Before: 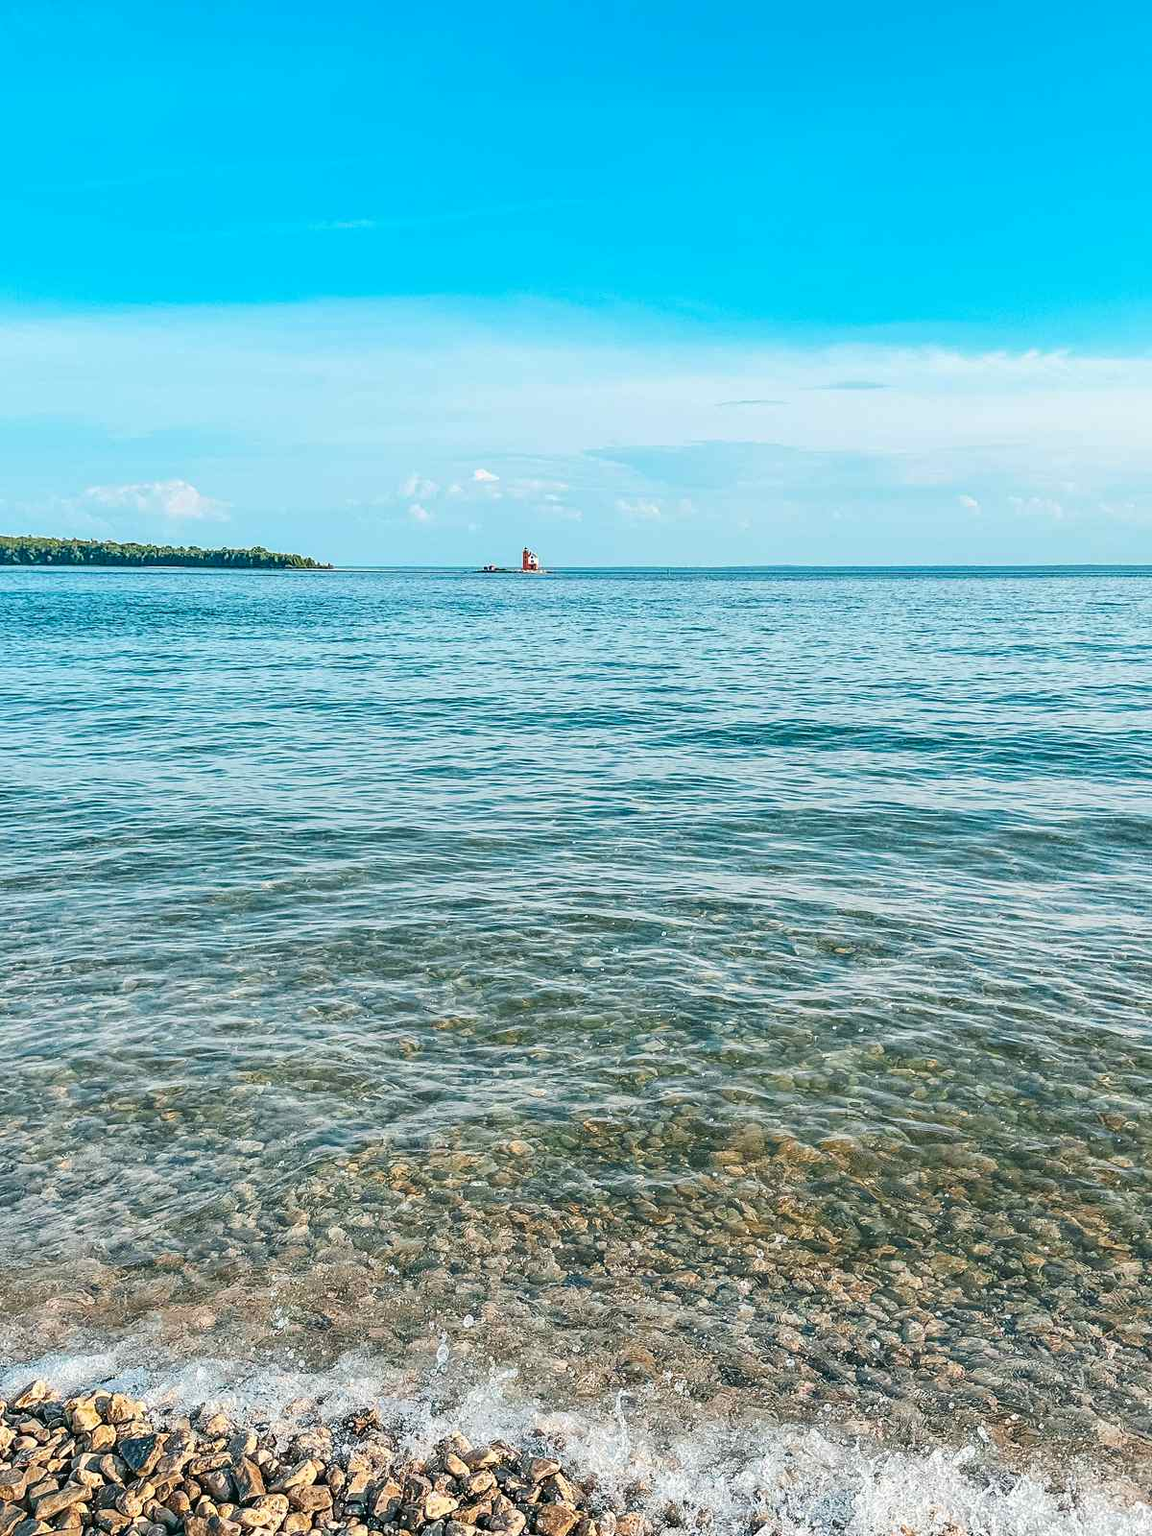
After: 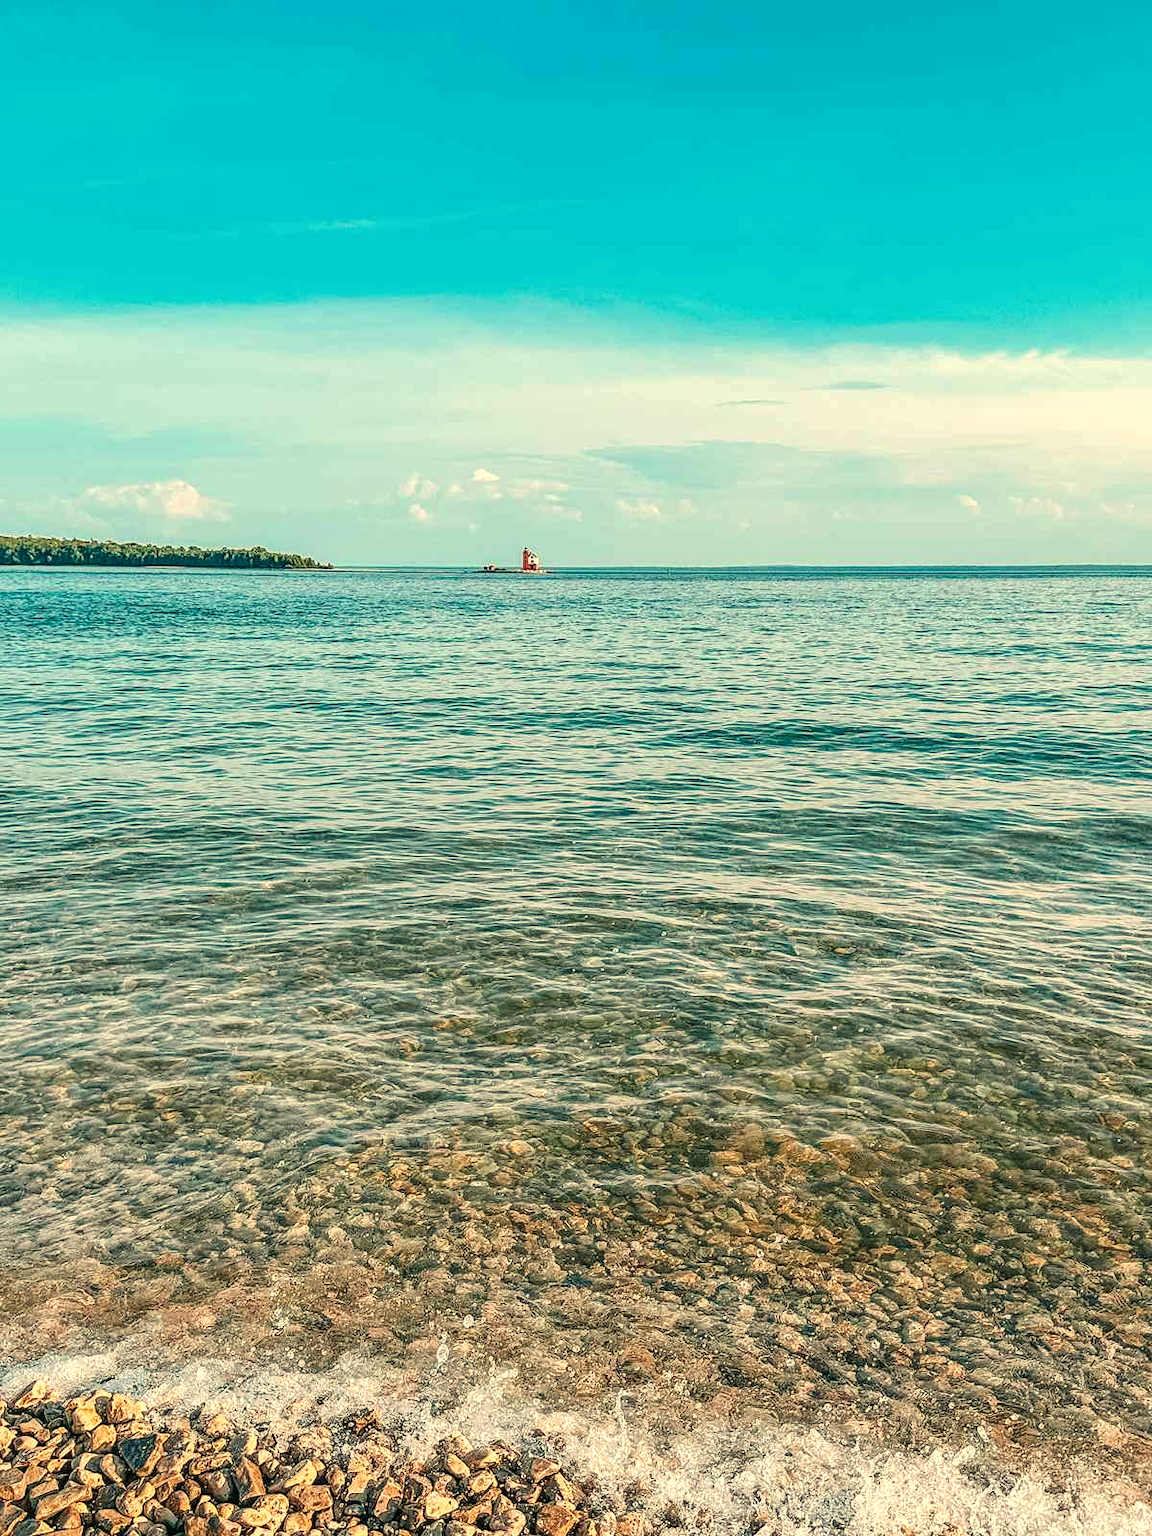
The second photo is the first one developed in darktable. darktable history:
local contrast: detail 130%
white balance: red 1.138, green 0.996, blue 0.812
